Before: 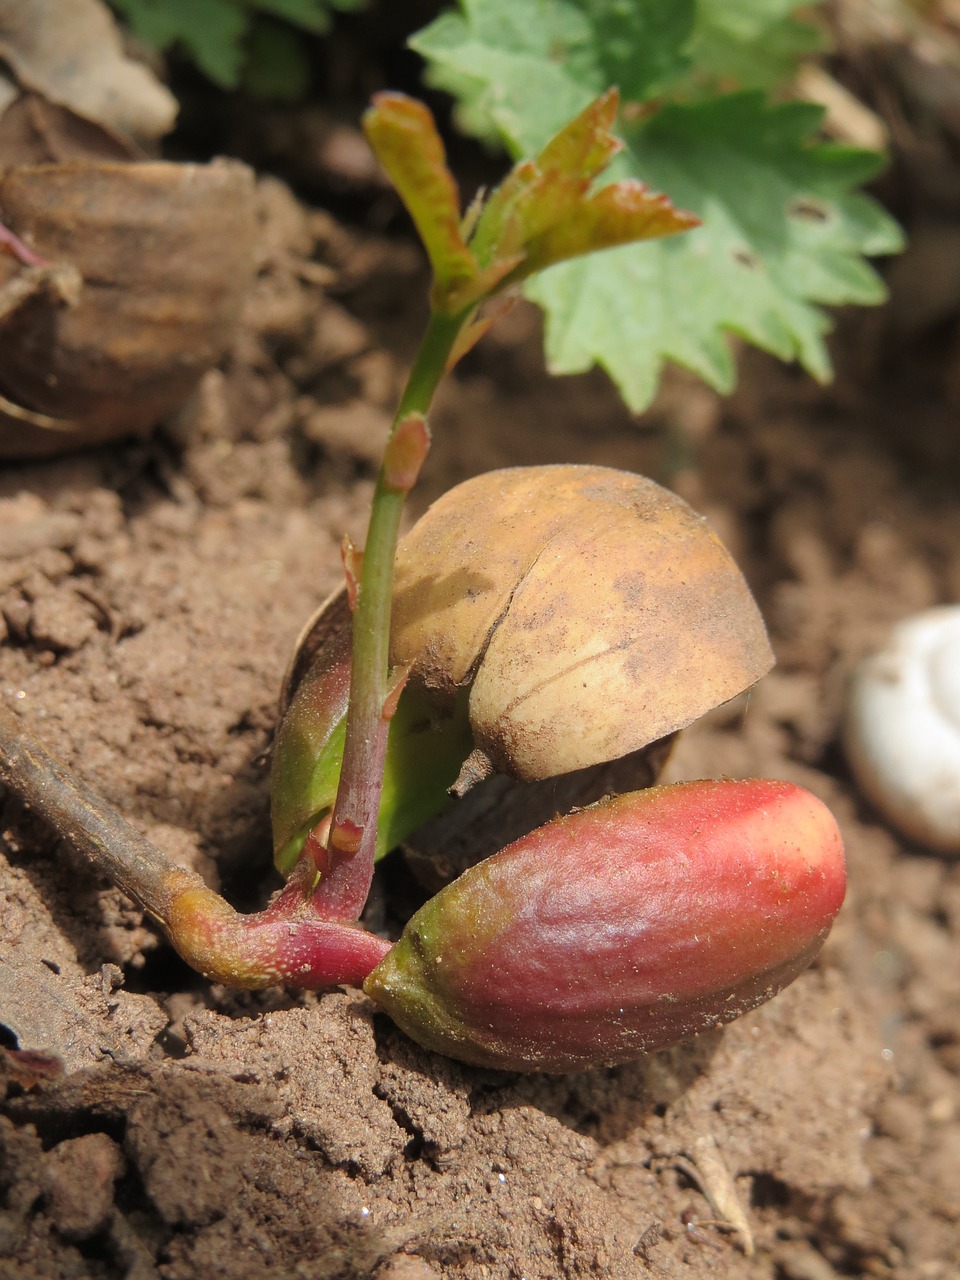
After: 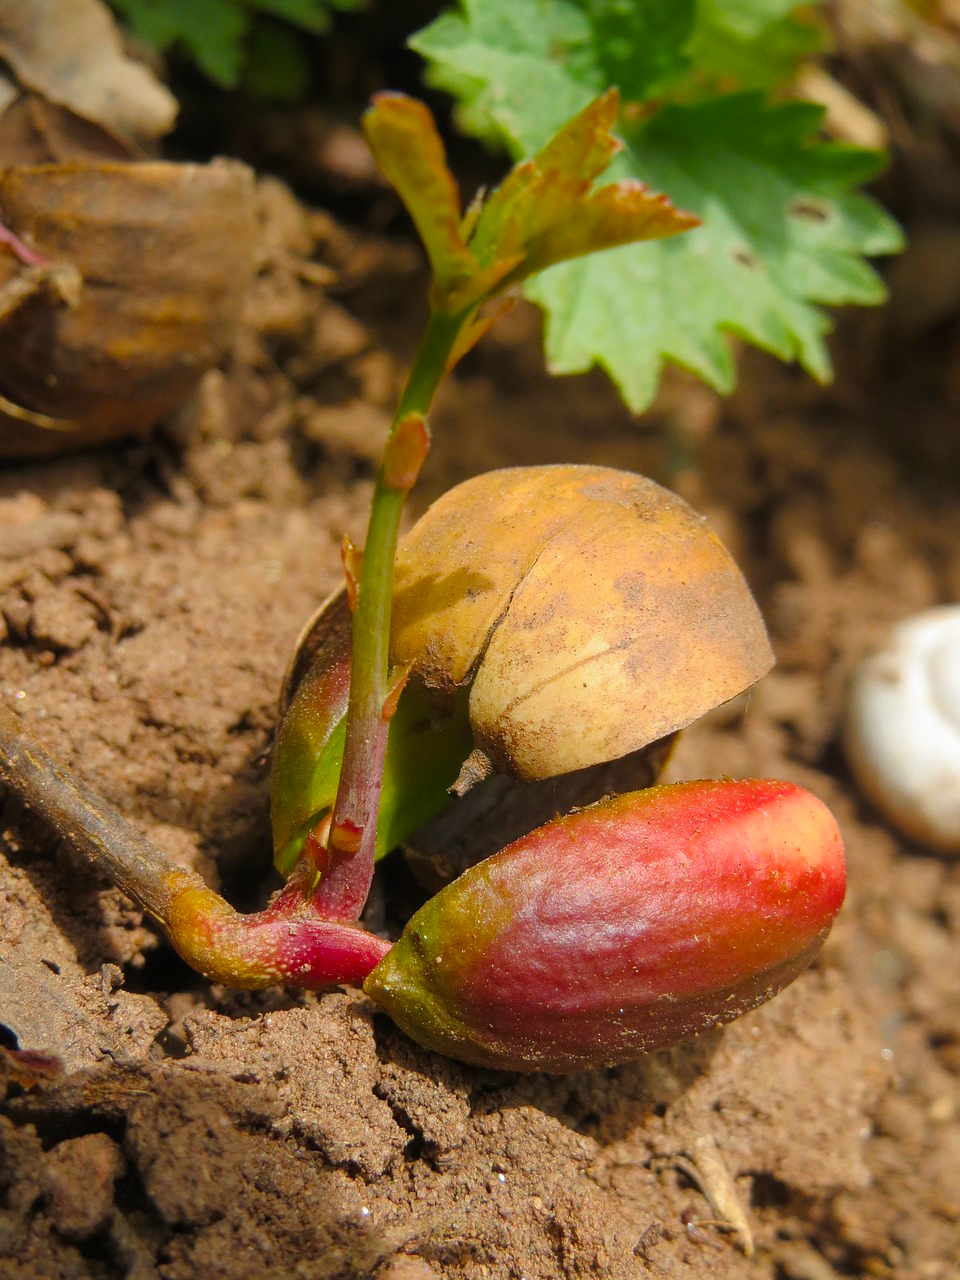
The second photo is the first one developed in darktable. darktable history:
color balance rgb: power › luminance -3.564%, power › hue 144.23°, perceptual saturation grading › global saturation 28.27%, perceptual saturation grading › mid-tones 12.476%, perceptual saturation grading › shadows 10.84%, global vibrance 20%
